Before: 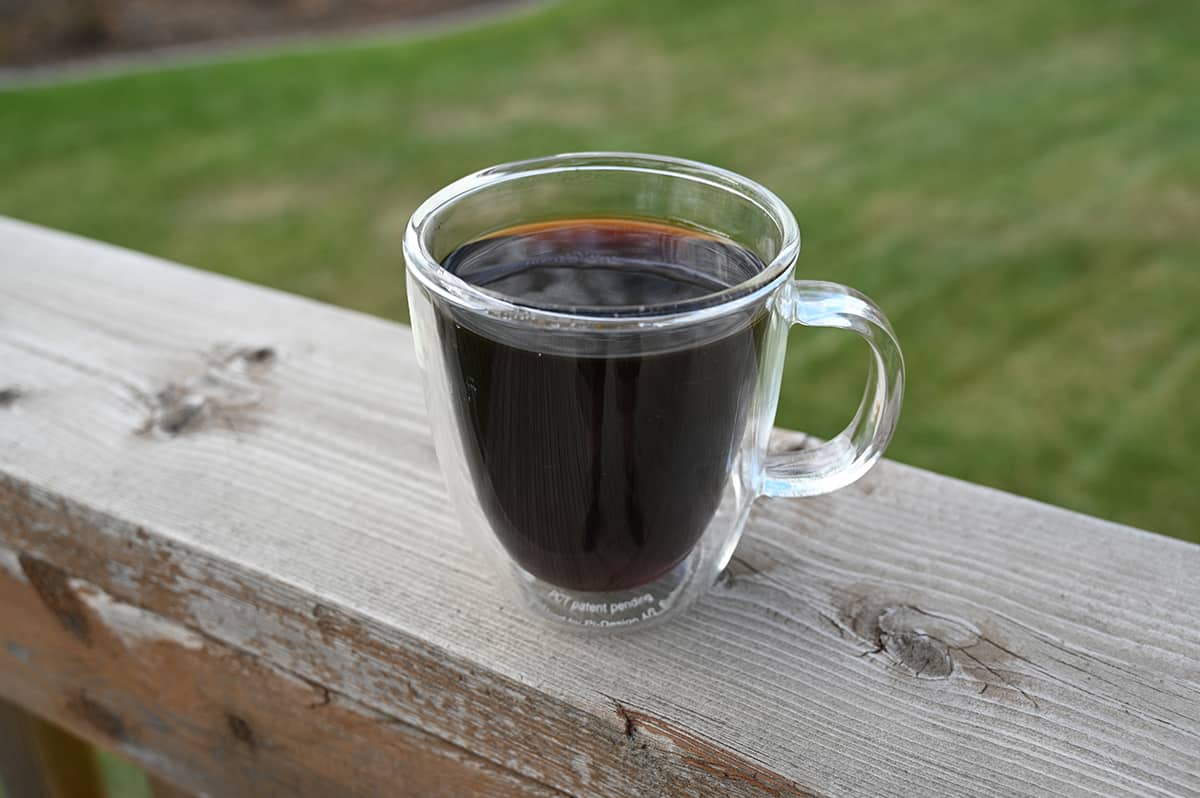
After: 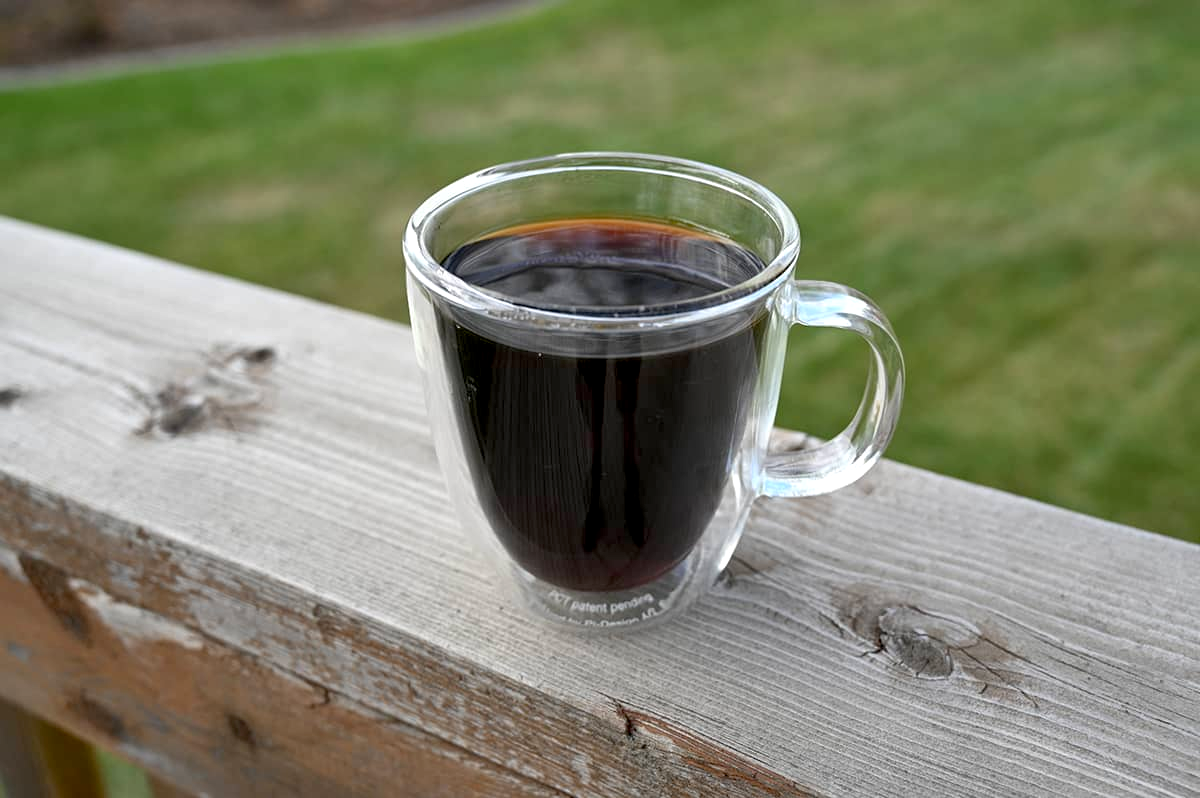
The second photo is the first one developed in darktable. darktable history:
exposure: black level correction 0.007, exposure 0.158 EV, compensate exposure bias true, compensate highlight preservation false
shadows and highlights: low approximation 0.01, soften with gaussian
